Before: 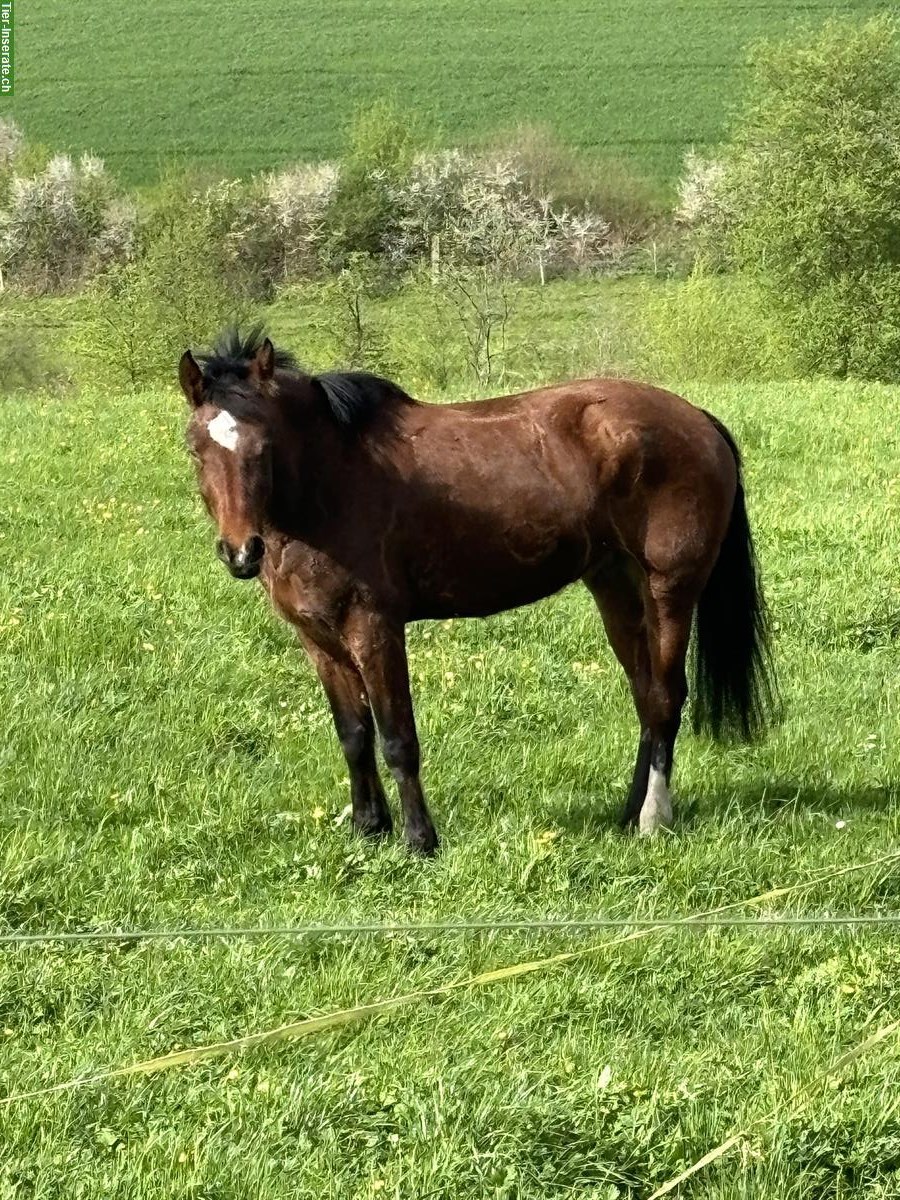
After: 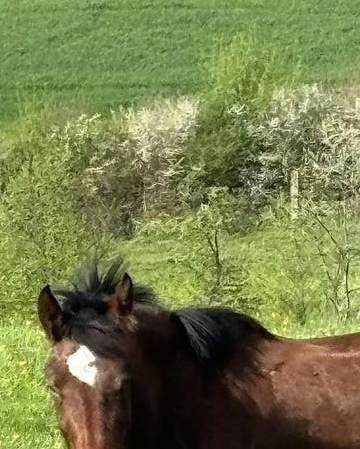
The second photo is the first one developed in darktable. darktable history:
crop: left 15.667%, top 5.43%, right 44.298%, bottom 57.14%
